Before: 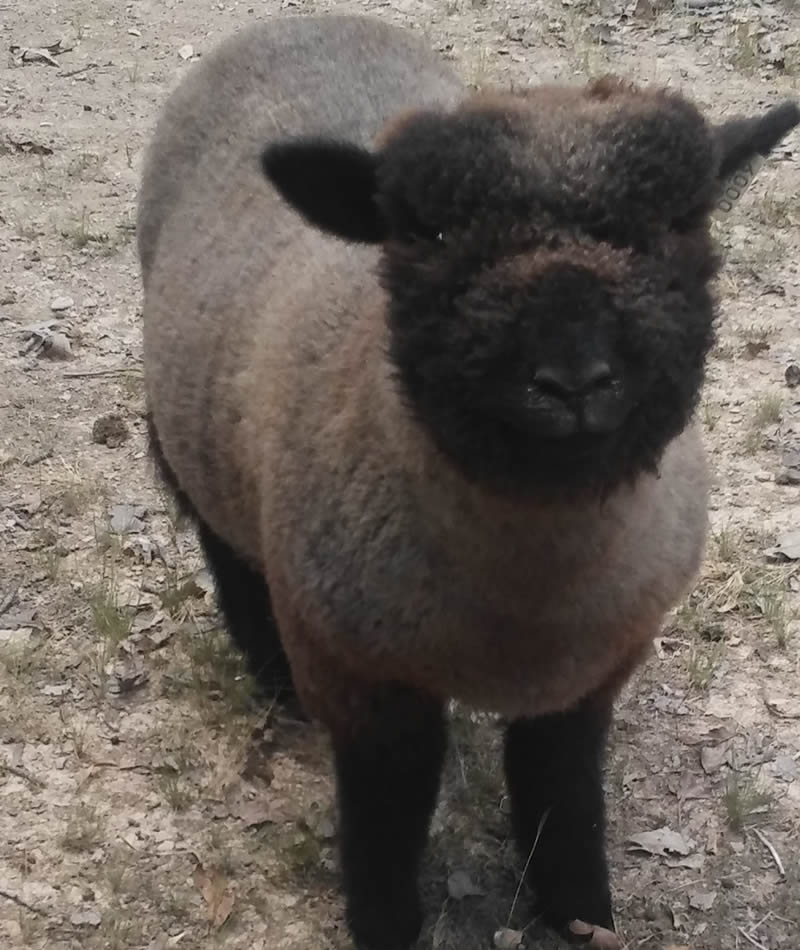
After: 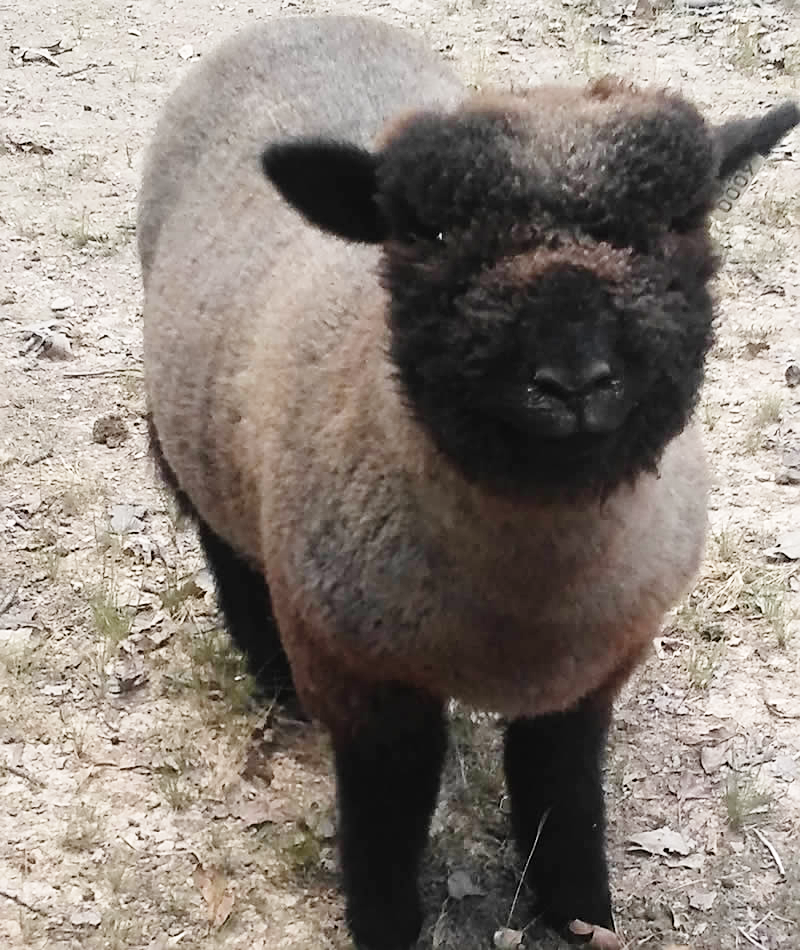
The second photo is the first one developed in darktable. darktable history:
base curve: curves: ch0 [(0, 0) (0.008, 0.007) (0.022, 0.029) (0.048, 0.089) (0.092, 0.197) (0.191, 0.399) (0.275, 0.534) (0.357, 0.65) (0.477, 0.78) (0.542, 0.833) (0.799, 0.973) (1, 1)], preserve colors none
sharpen: on, module defaults
